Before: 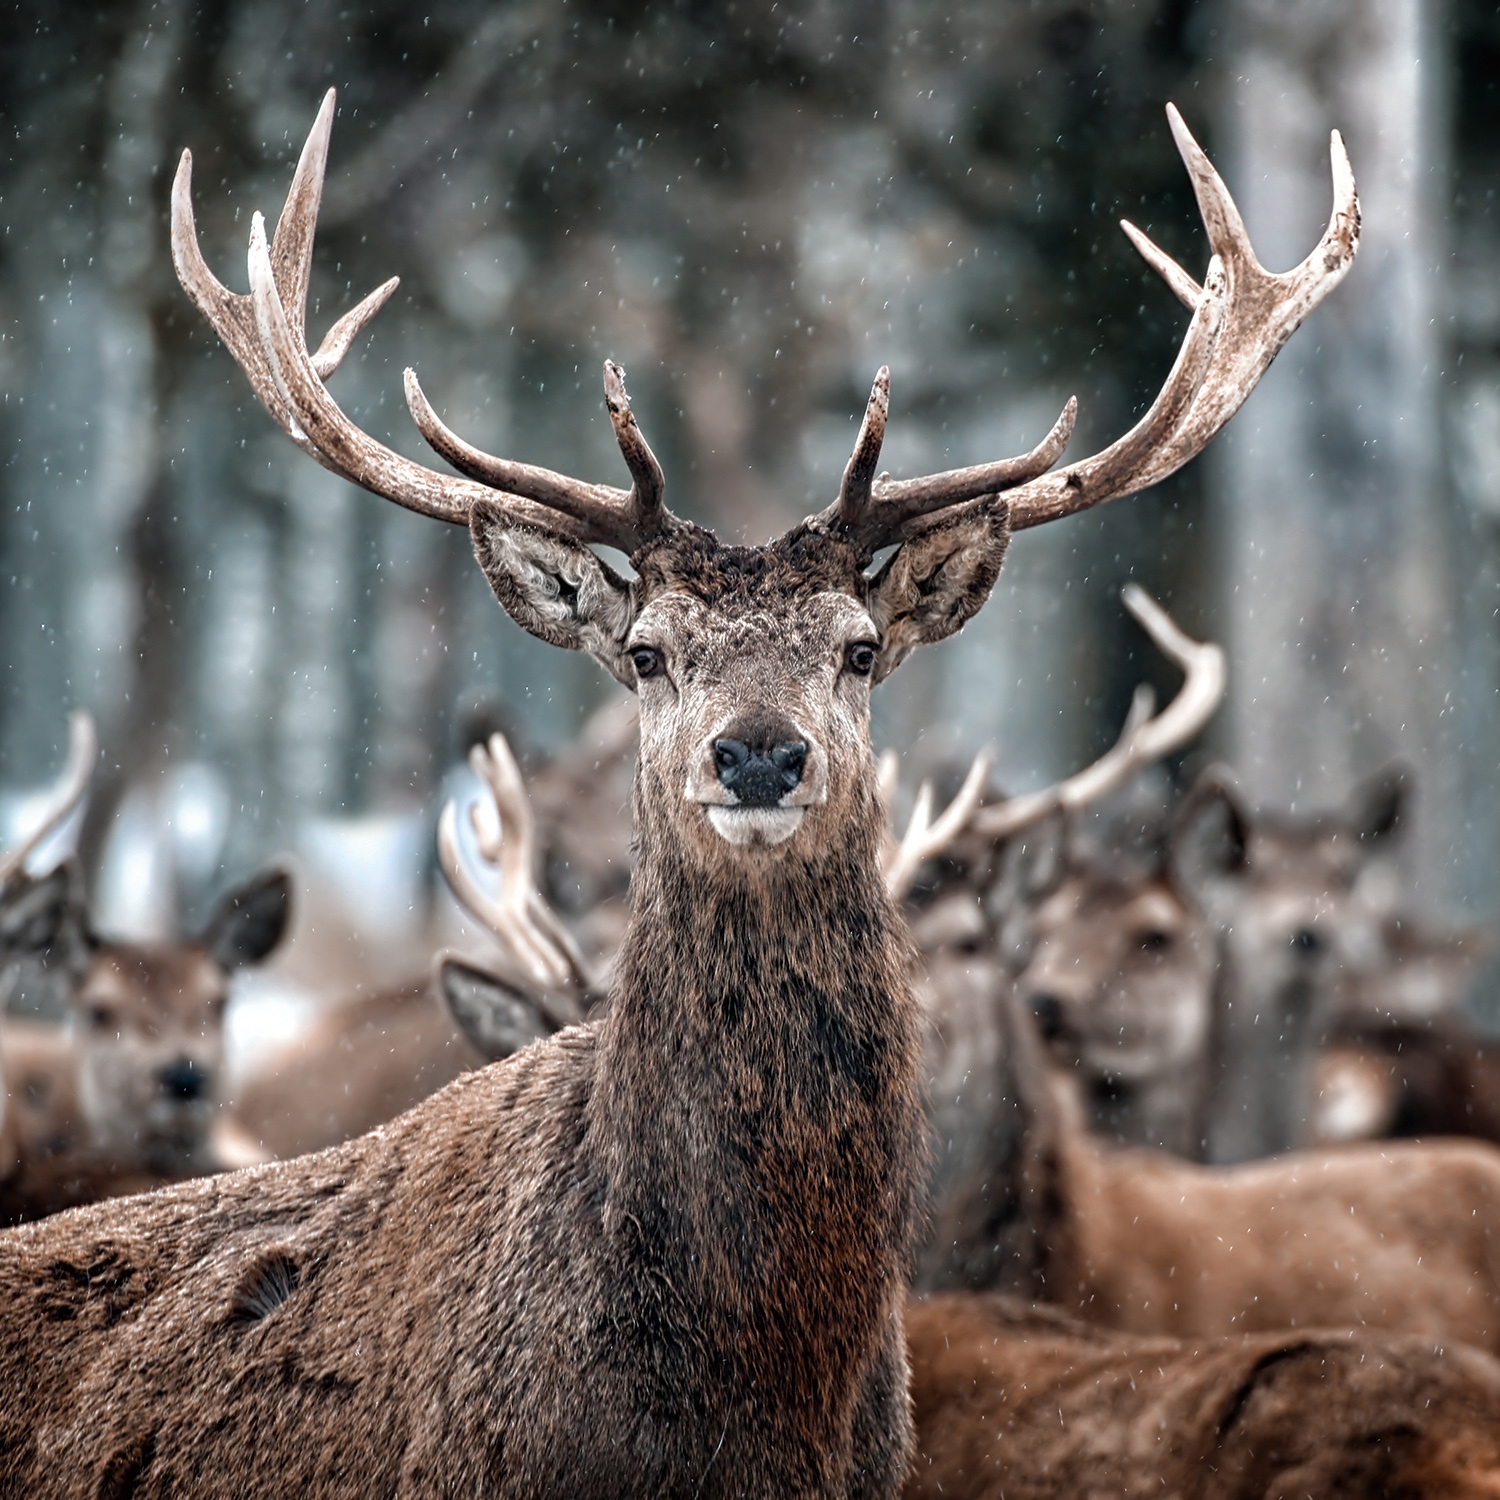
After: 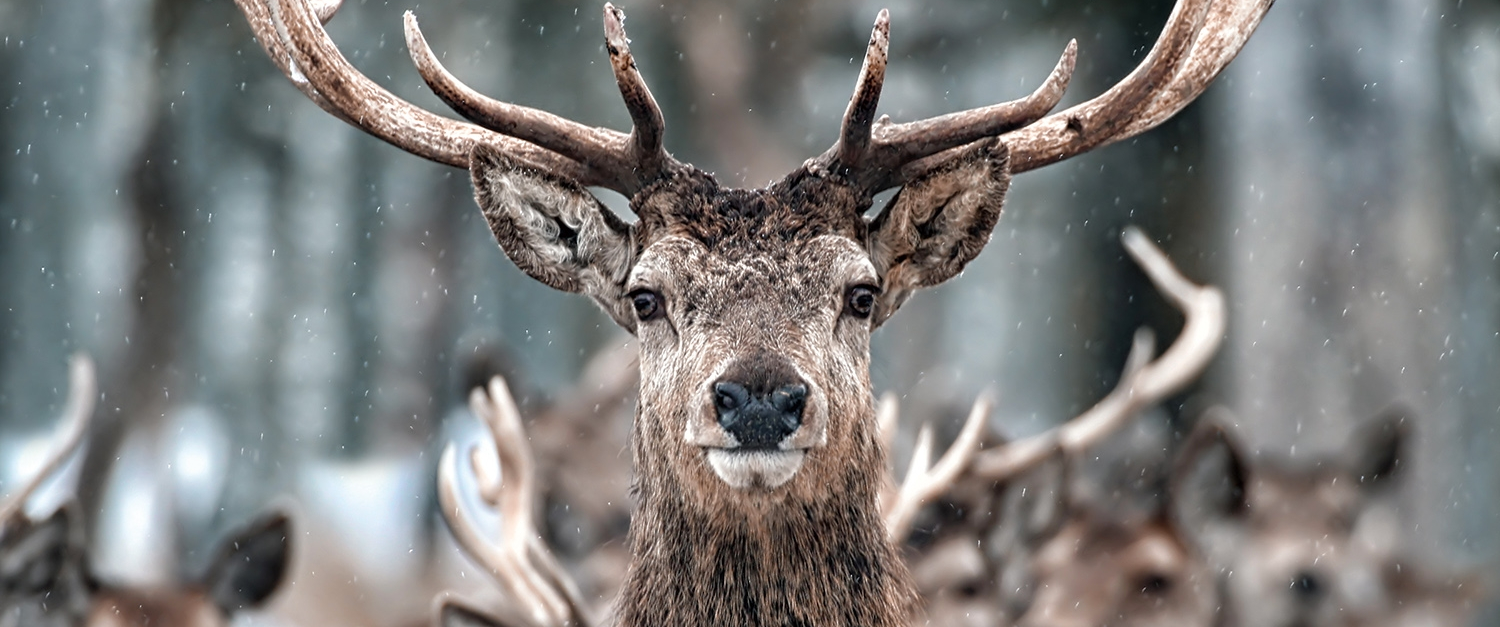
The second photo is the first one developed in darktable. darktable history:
crop and rotate: top 23.84%, bottom 34.294%
color zones: curves: ch1 [(0, 0.525) (0.143, 0.556) (0.286, 0.52) (0.429, 0.5) (0.571, 0.5) (0.714, 0.5) (0.857, 0.503) (1, 0.525)]
